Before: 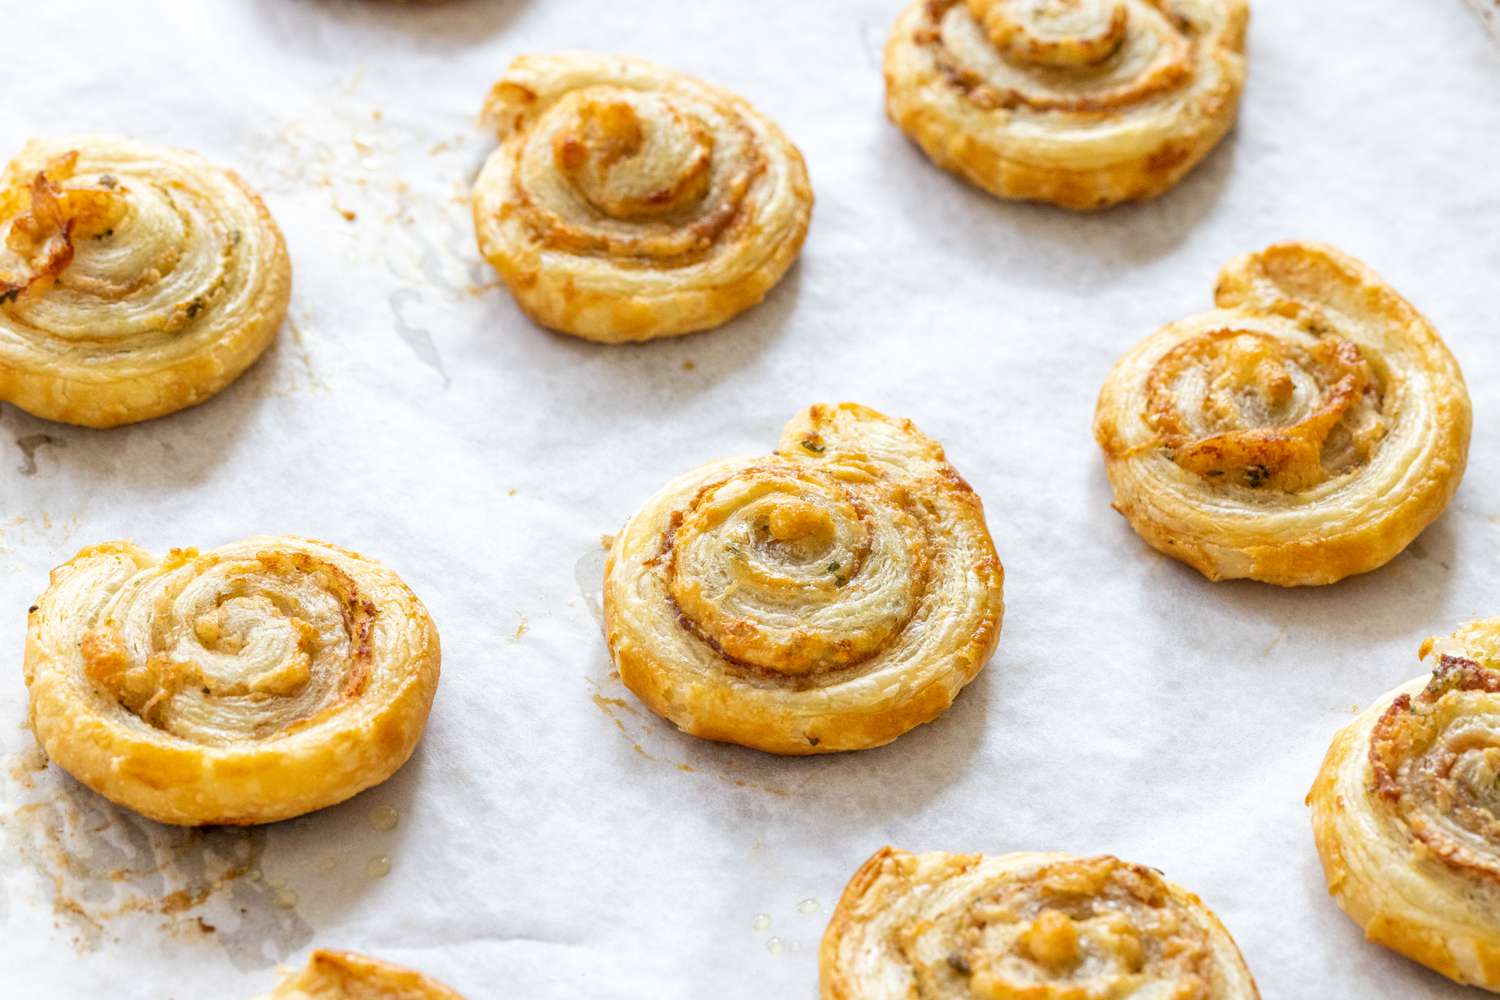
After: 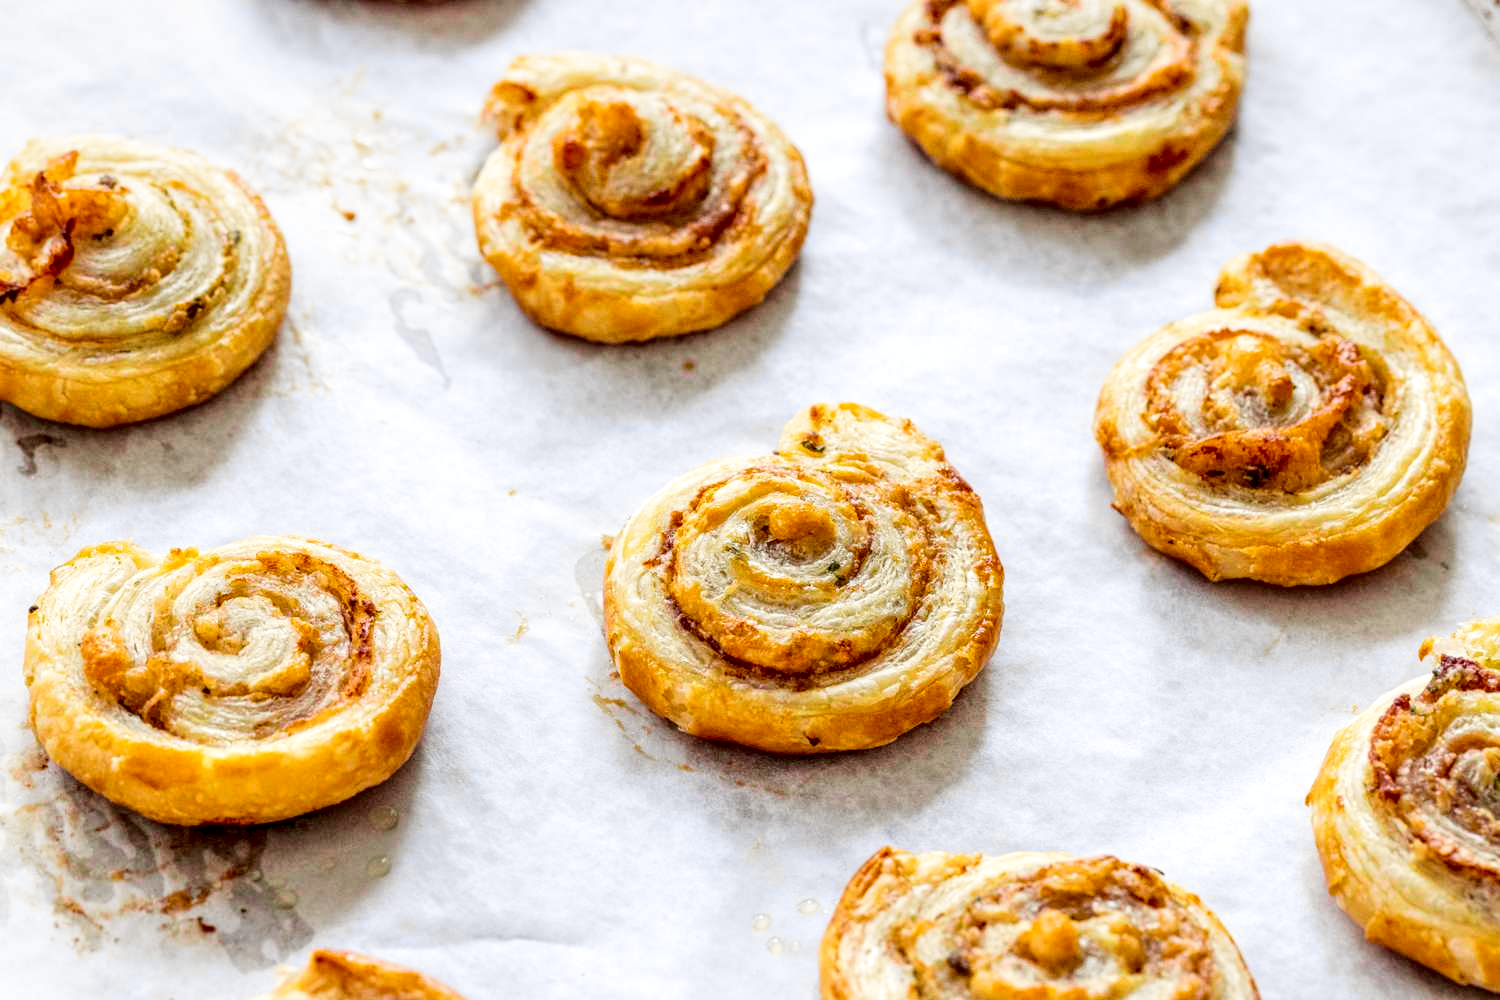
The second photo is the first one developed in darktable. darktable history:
grain: coarseness 0.81 ISO, strength 1.34%, mid-tones bias 0%
local contrast: detail 160%
tone curve: curves: ch0 [(0, 0) (0.087, 0.054) (0.281, 0.245) (0.506, 0.526) (0.8, 0.824) (0.994, 0.955)]; ch1 [(0, 0) (0.27, 0.195) (0.406, 0.435) (0.452, 0.474) (0.495, 0.5) (0.514, 0.508) (0.537, 0.556) (0.654, 0.689) (1, 1)]; ch2 [(0, 0) (0.269, 0.299) (0.459, 0.441) (0.498, 0.499) (0.523, 0.52) (0.551, 0.549) (0.633, 0.625) (0.659, 0.681) (0.718, 0.764) (1, 1)], color space Lab, independent channels, preserve colors none
